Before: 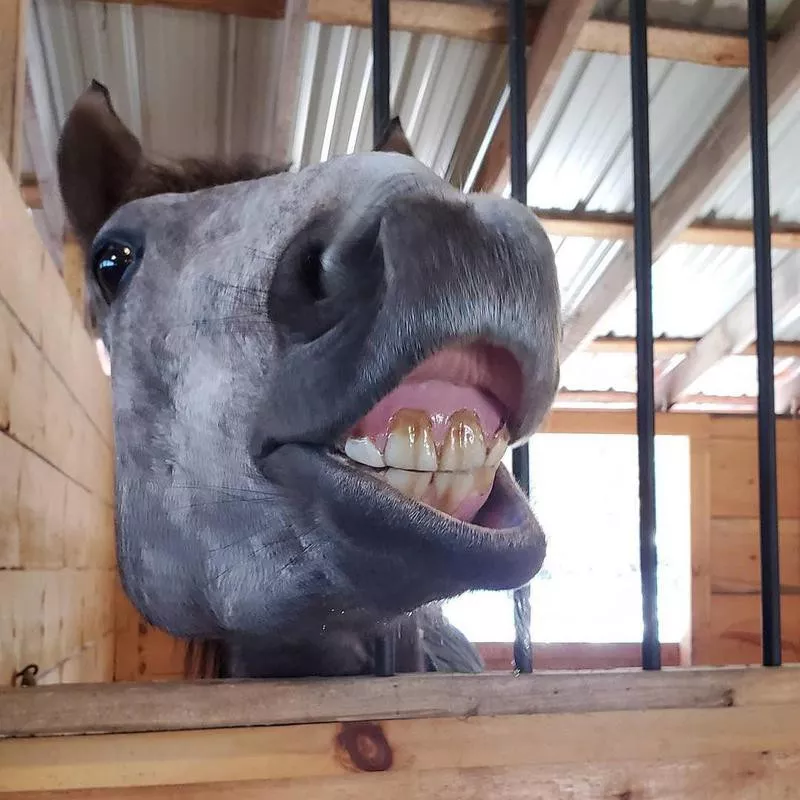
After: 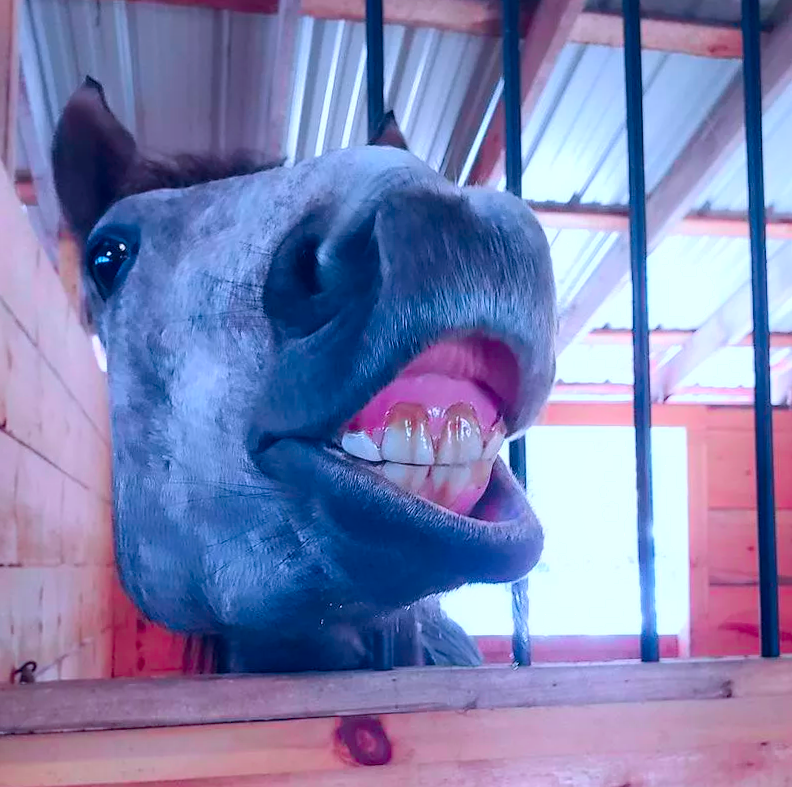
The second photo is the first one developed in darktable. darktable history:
shadows and highlights: shadows -54.3, highlights 86.09, soften with gaussian
rotate and perspective: rotation -0.45°, automatic cropping original format, crop left 0.008, crop right 0.992, crop top 0.012, crop bottom 0.988
tone curve: curves: ch1 [(0, 0) (0.108, 0.197) (0.5, 0.5) (0.681, 0.885) (1, 1)]; ch2 [(0, 0) (0.28, 0.151) (1, 1)], color space Lab, independent channels
